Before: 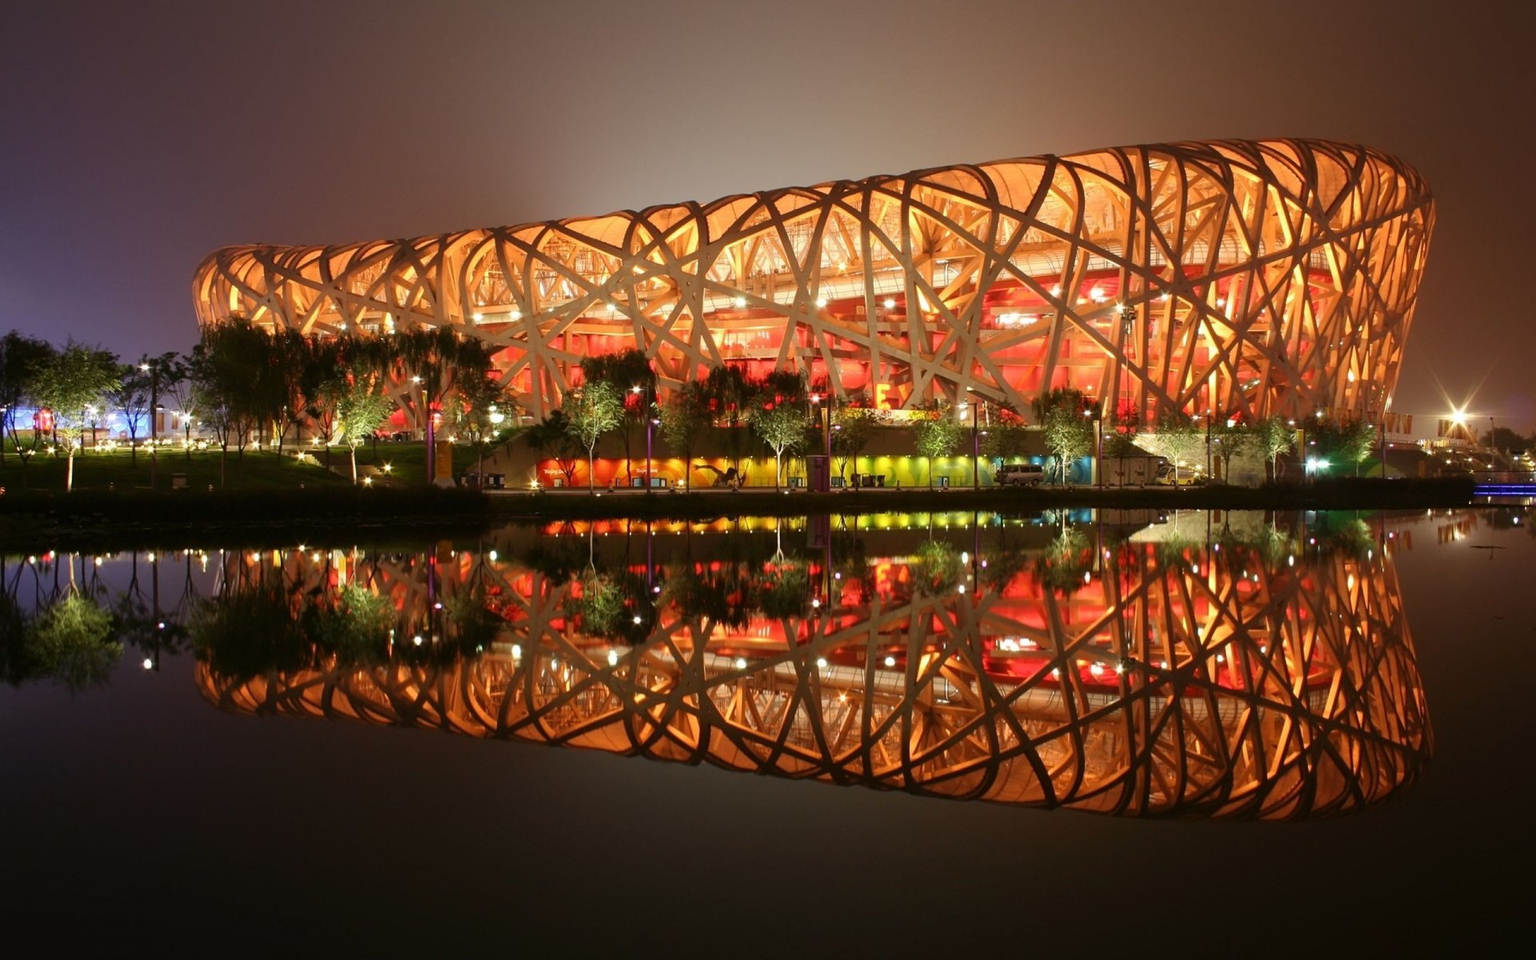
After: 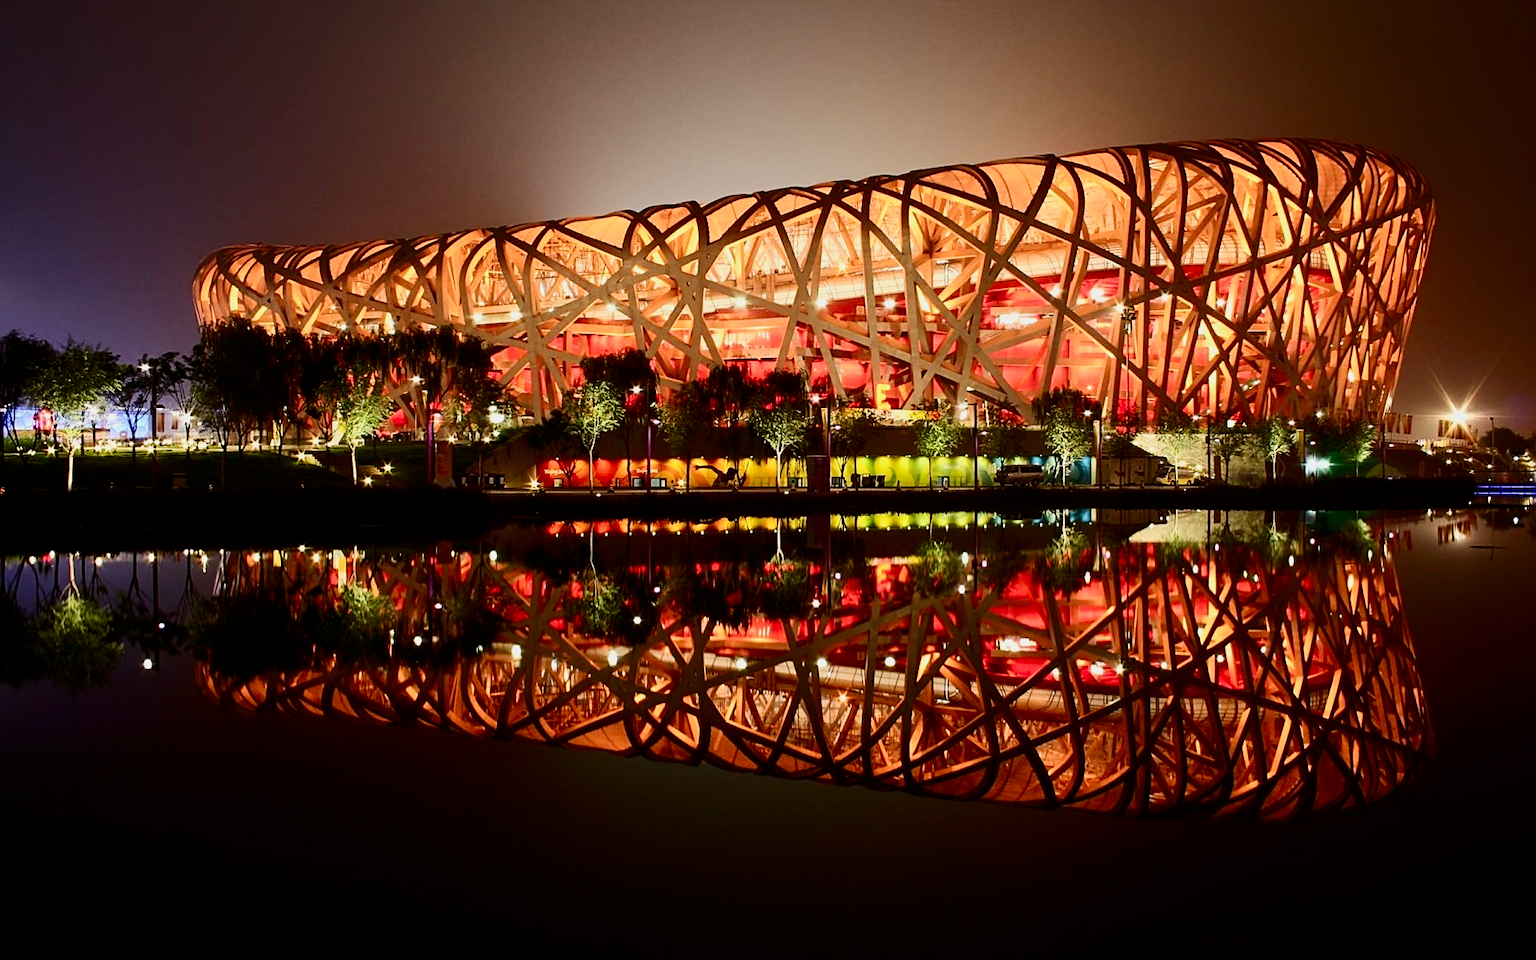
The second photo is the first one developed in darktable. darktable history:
filmic rgb: black relative exposure -7.65 EV, white relative exposure 4.56 EV, threshold 3.04 EV, hardness 3.61, enable highlight reconstruction true
sharpen: on, module defaults
exposure: exposure 0.298 EV, compensate highlight preservation false
contrast brightness saturation: contrast 0.313, brightness -0.081, saturation 0.166
